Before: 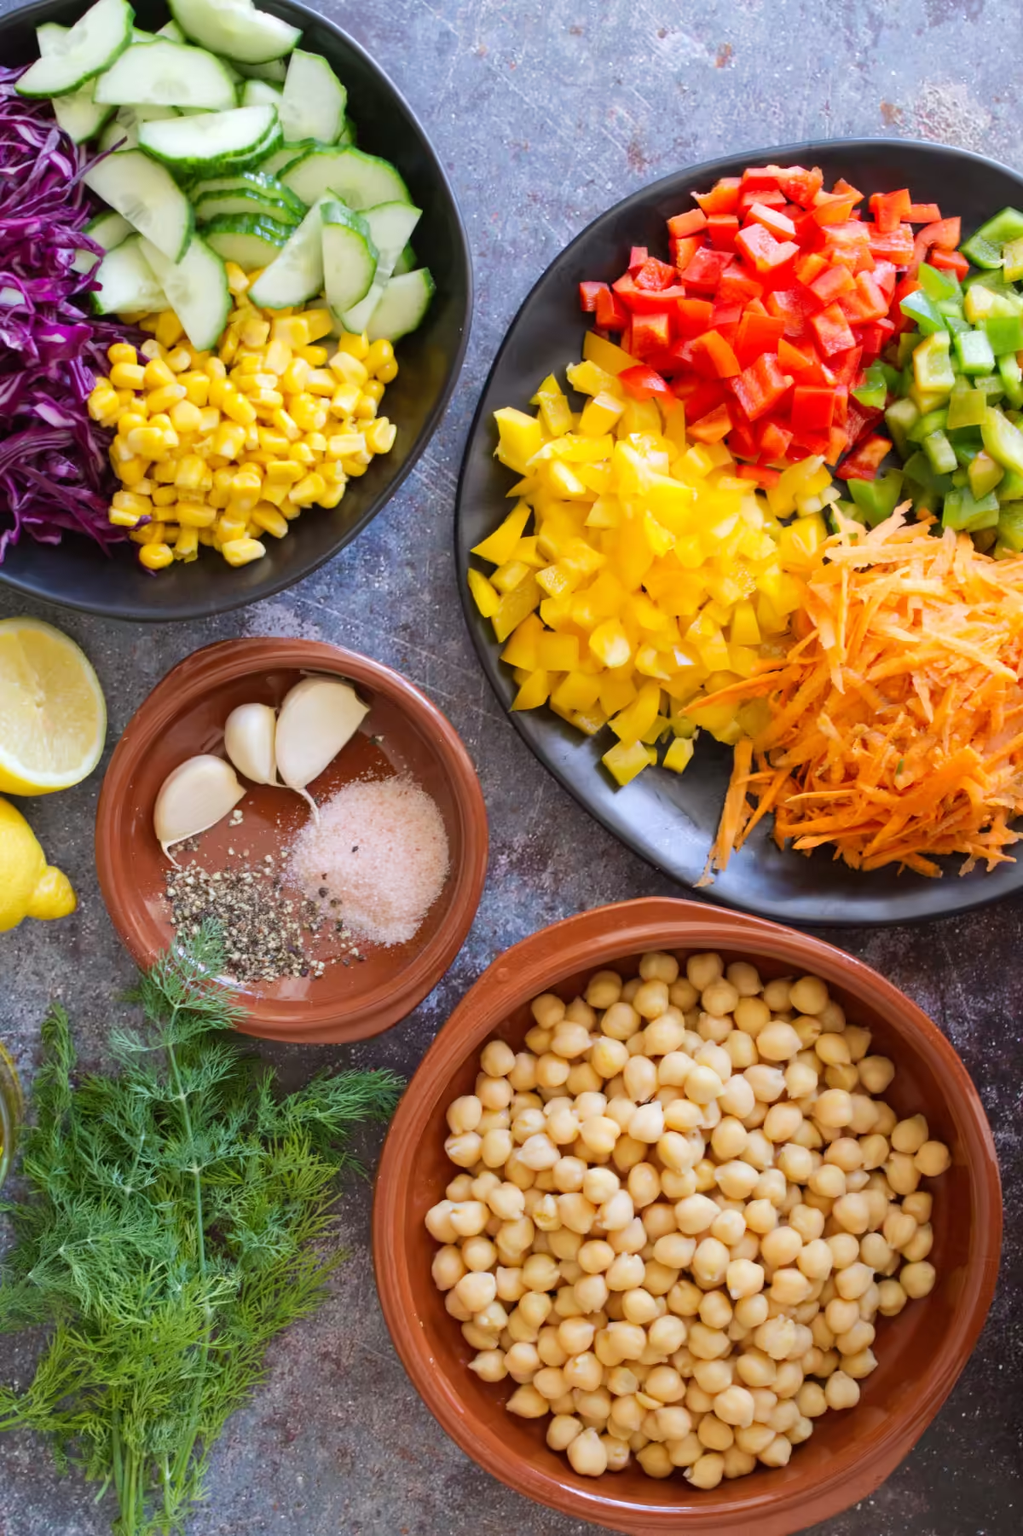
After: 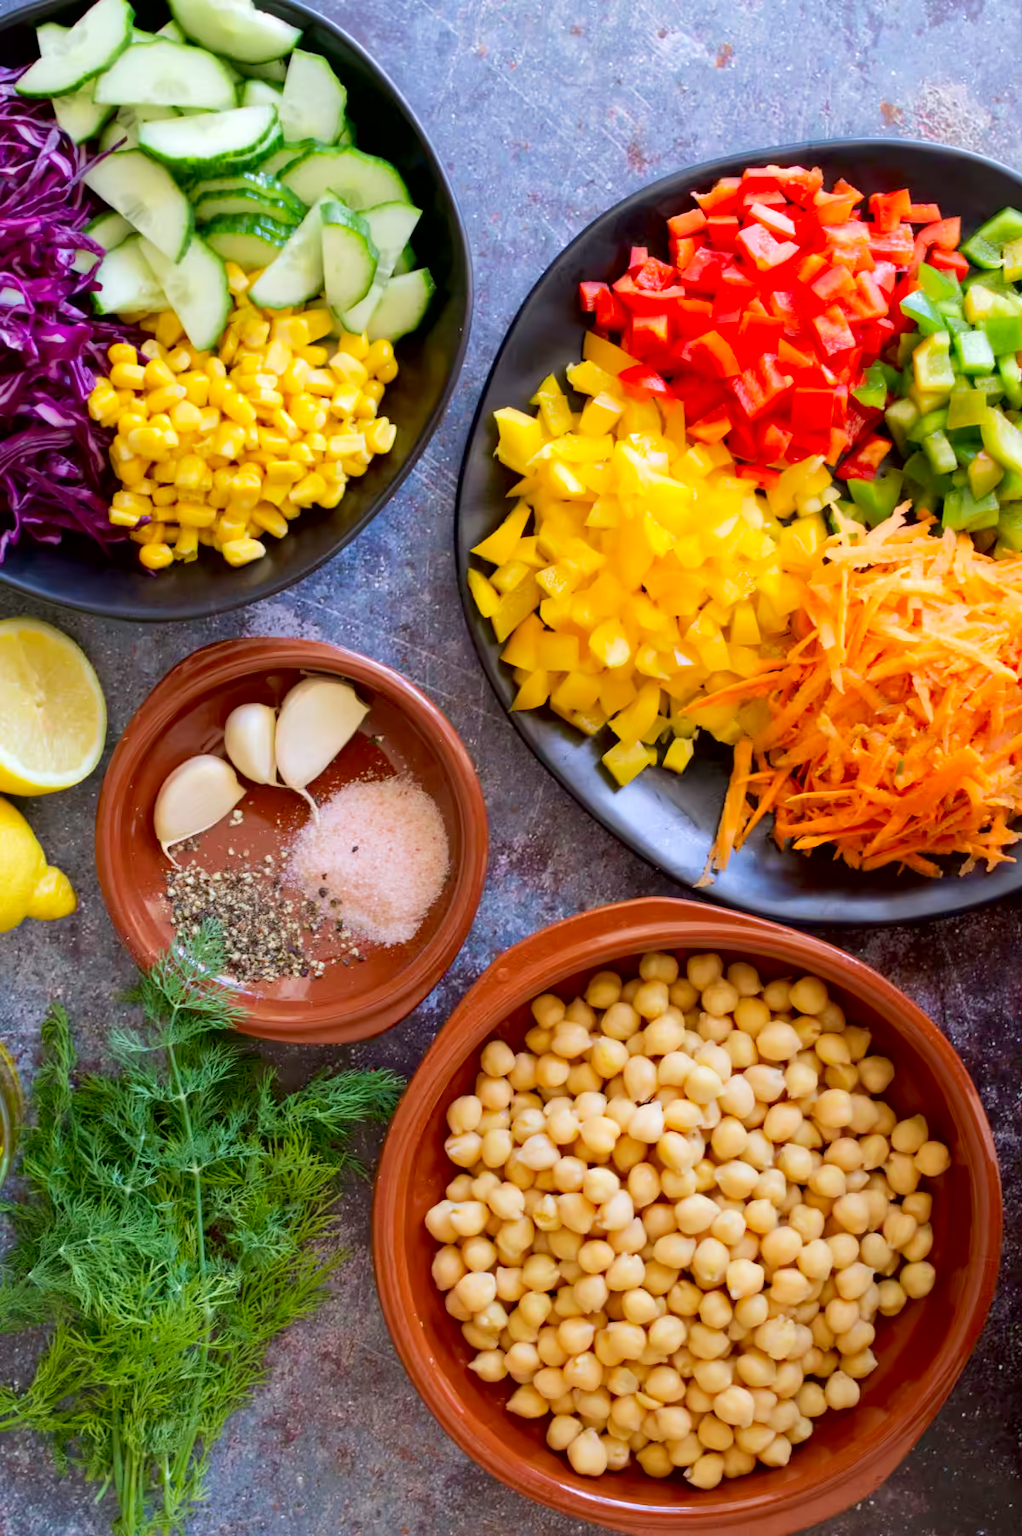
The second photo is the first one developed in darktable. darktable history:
exposure: black level correction 0.009, exposure 0.014 EV, compensate highlight preservation false
velvia: strength 17%
contrast brightness saturation: contrast 0.04, saturation 0.16
